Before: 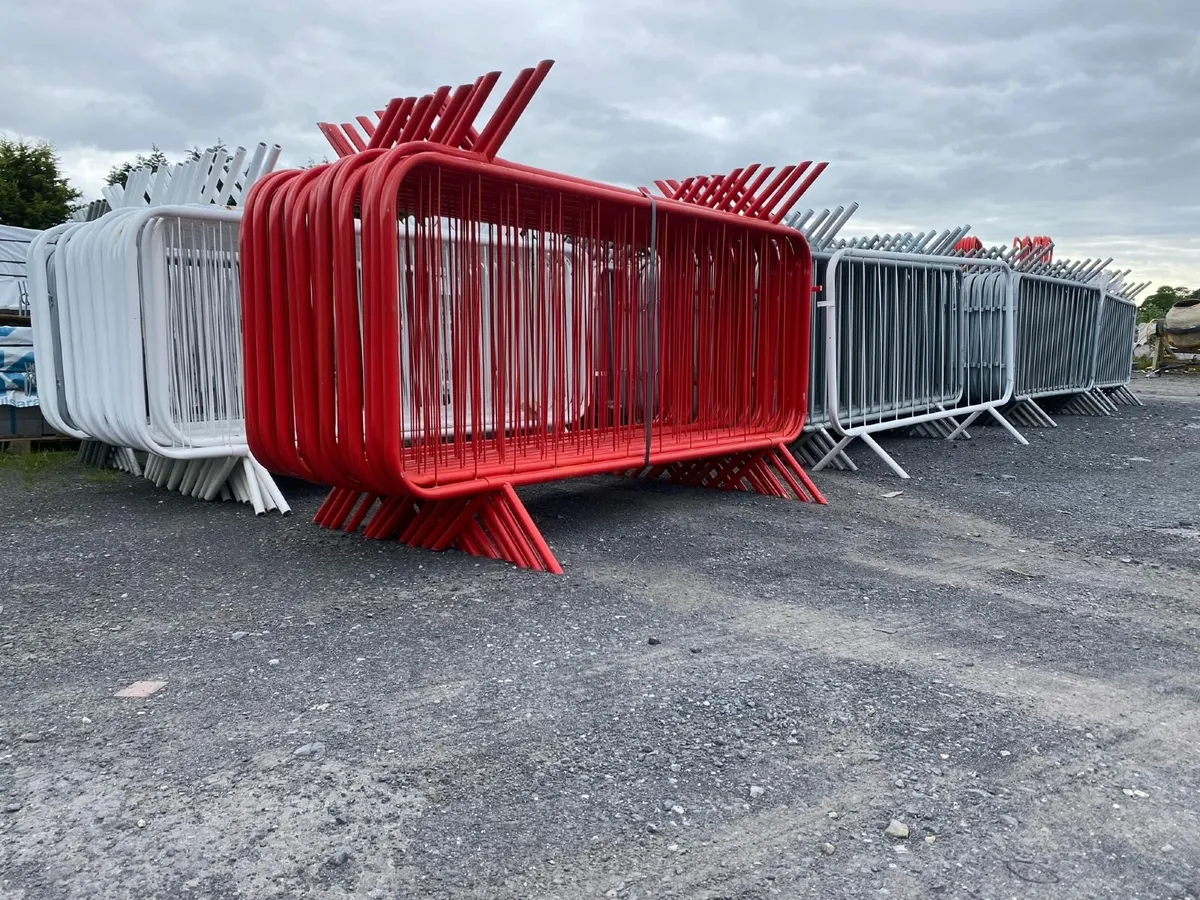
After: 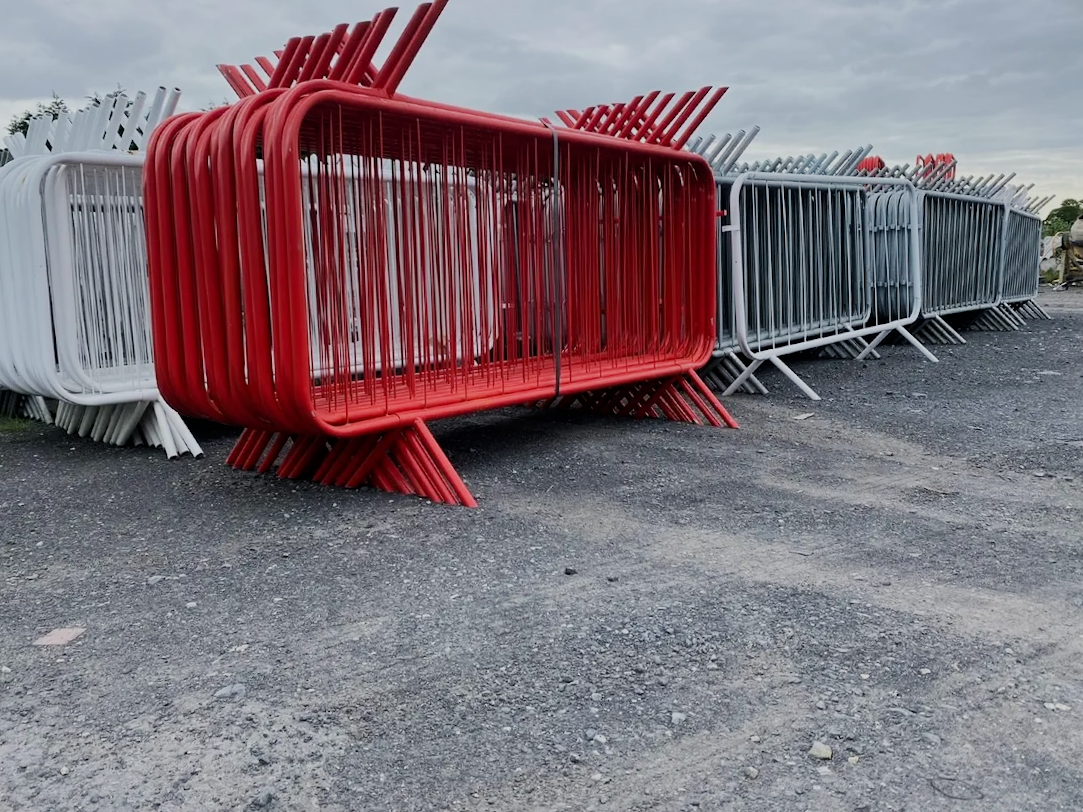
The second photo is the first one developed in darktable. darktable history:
crop and rotate: angle 1.96°, left 5.673%, top 5.673%
filmic rgb: black relative exposure -7.65 EV, white relative exposure 4.56 EV, hardness 3.61
